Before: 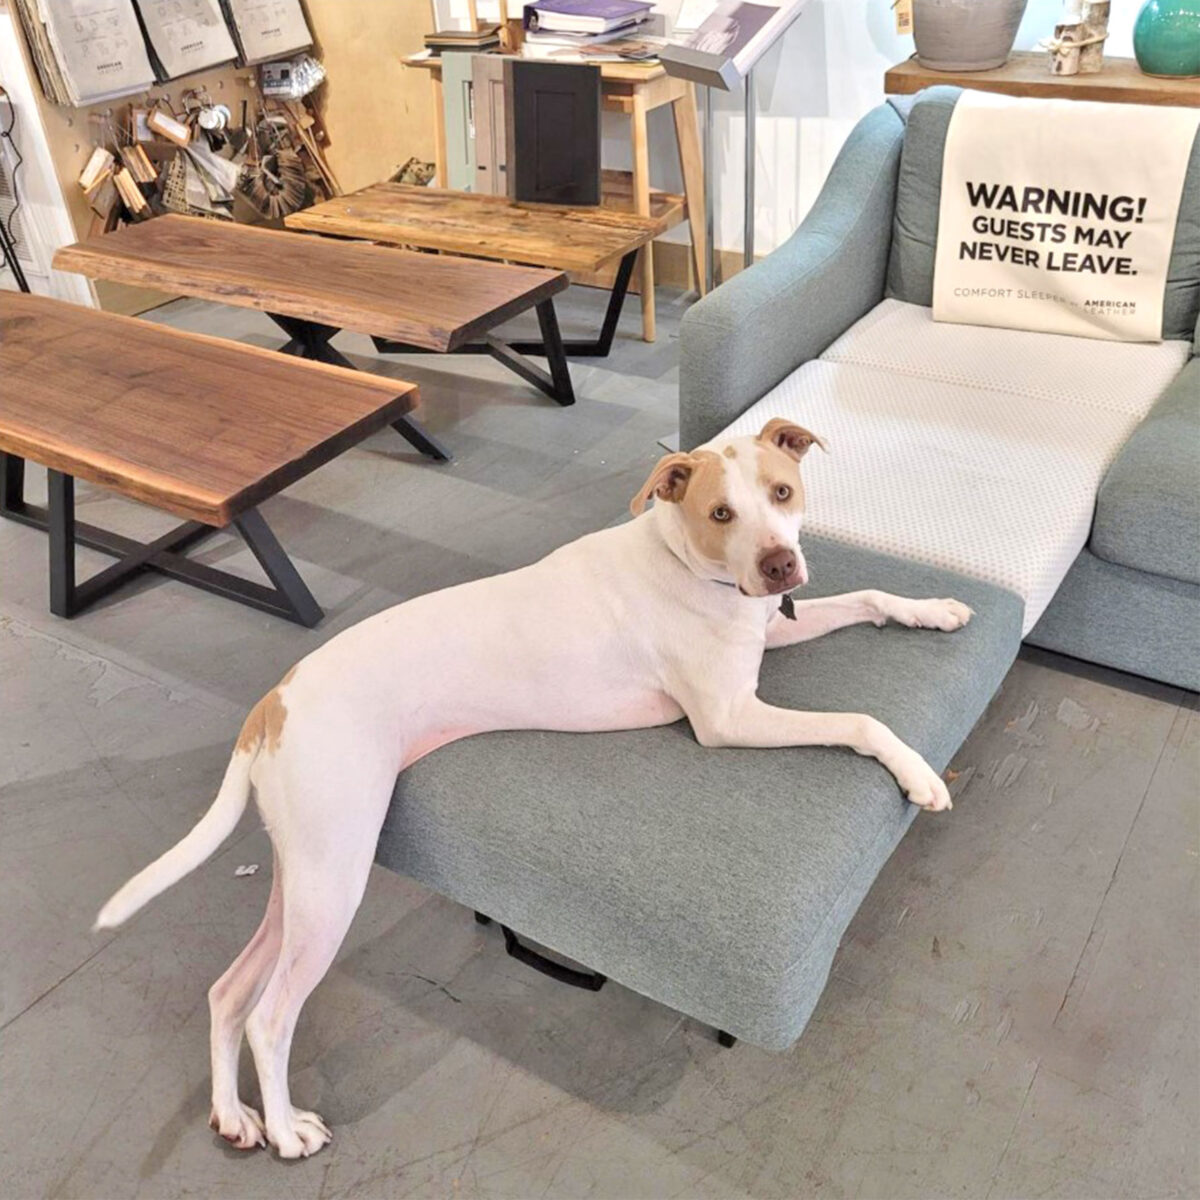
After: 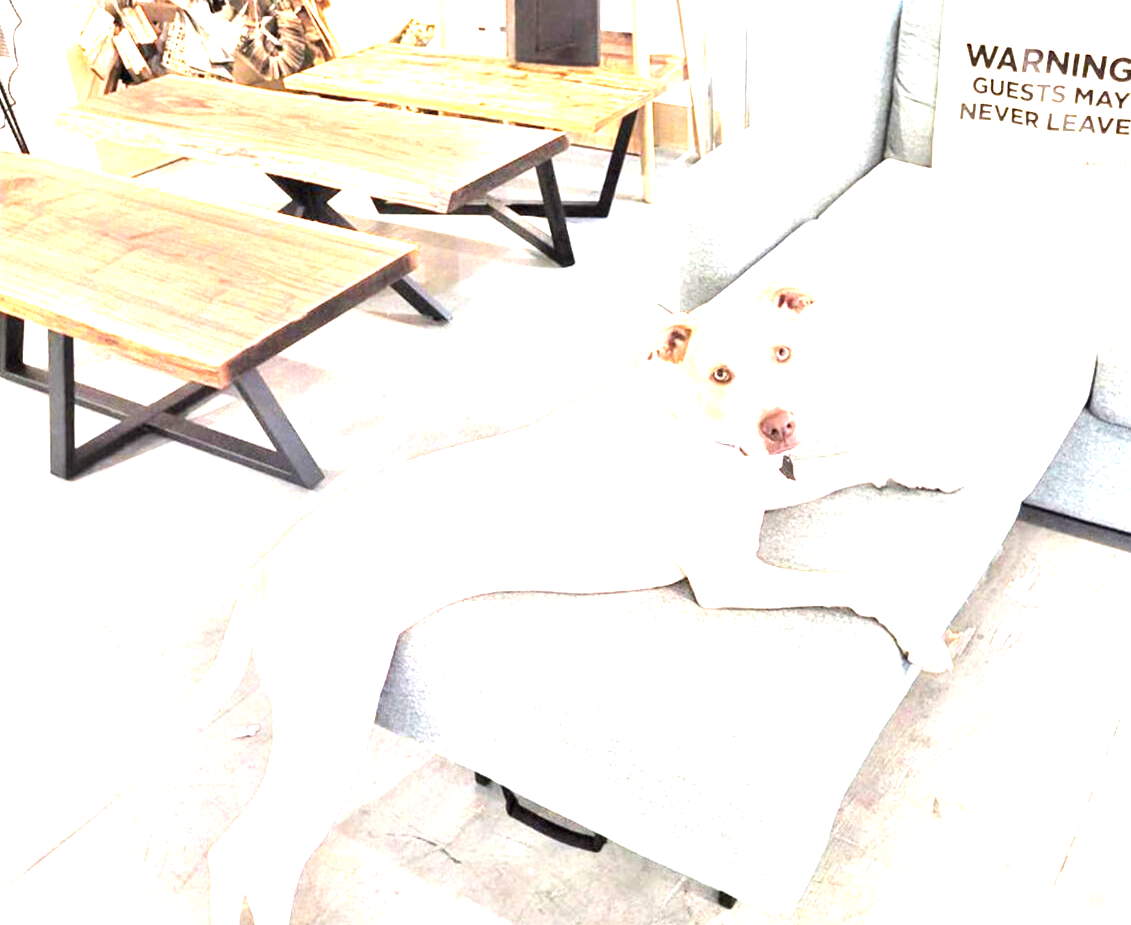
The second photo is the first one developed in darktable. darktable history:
exposure: exposure 2 EV, compensate exposure bias true, compensate highlight preservation false
crop and rotate: angle 0.03°, top 11.643%, right 5.651%, bottom 11.189%
tone equalizer: -8 EV -0.417 EV, -7 EV -0.389 EV, -6 EV -0.333 EV, -5 EV -0.222 EV, -3 EV 0.222 EV, -2 EV 0.333 EV, -1 EV 0.389 EV, +0 EV 0.417 EV, edges refinement/feathering 500, mask exposure compensation -1.57 EV, preserve details no
